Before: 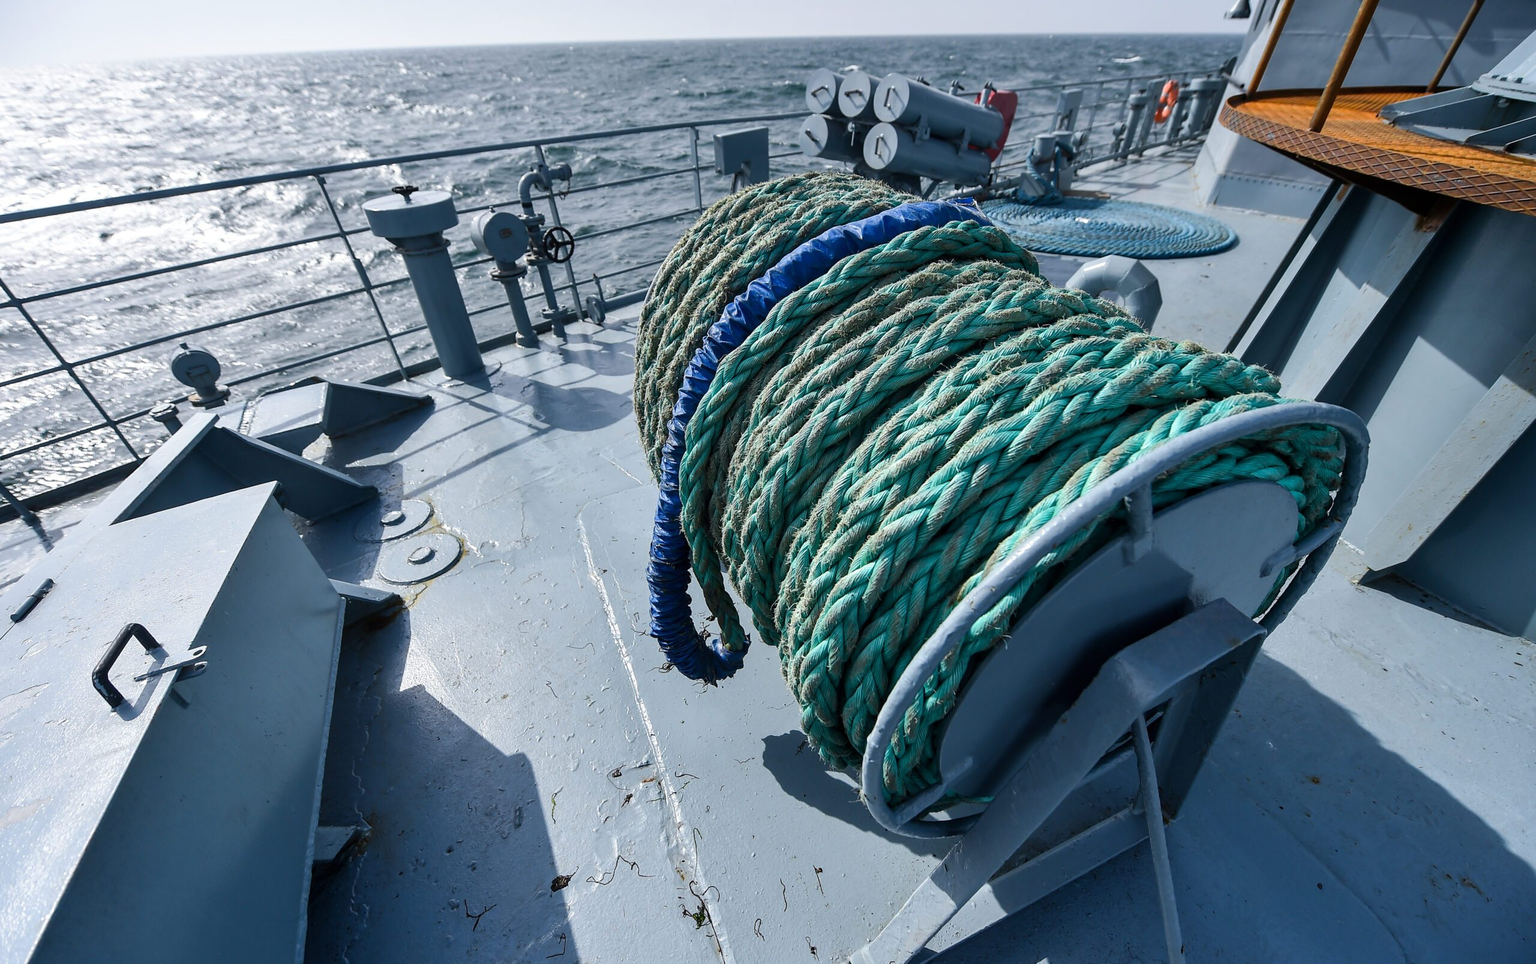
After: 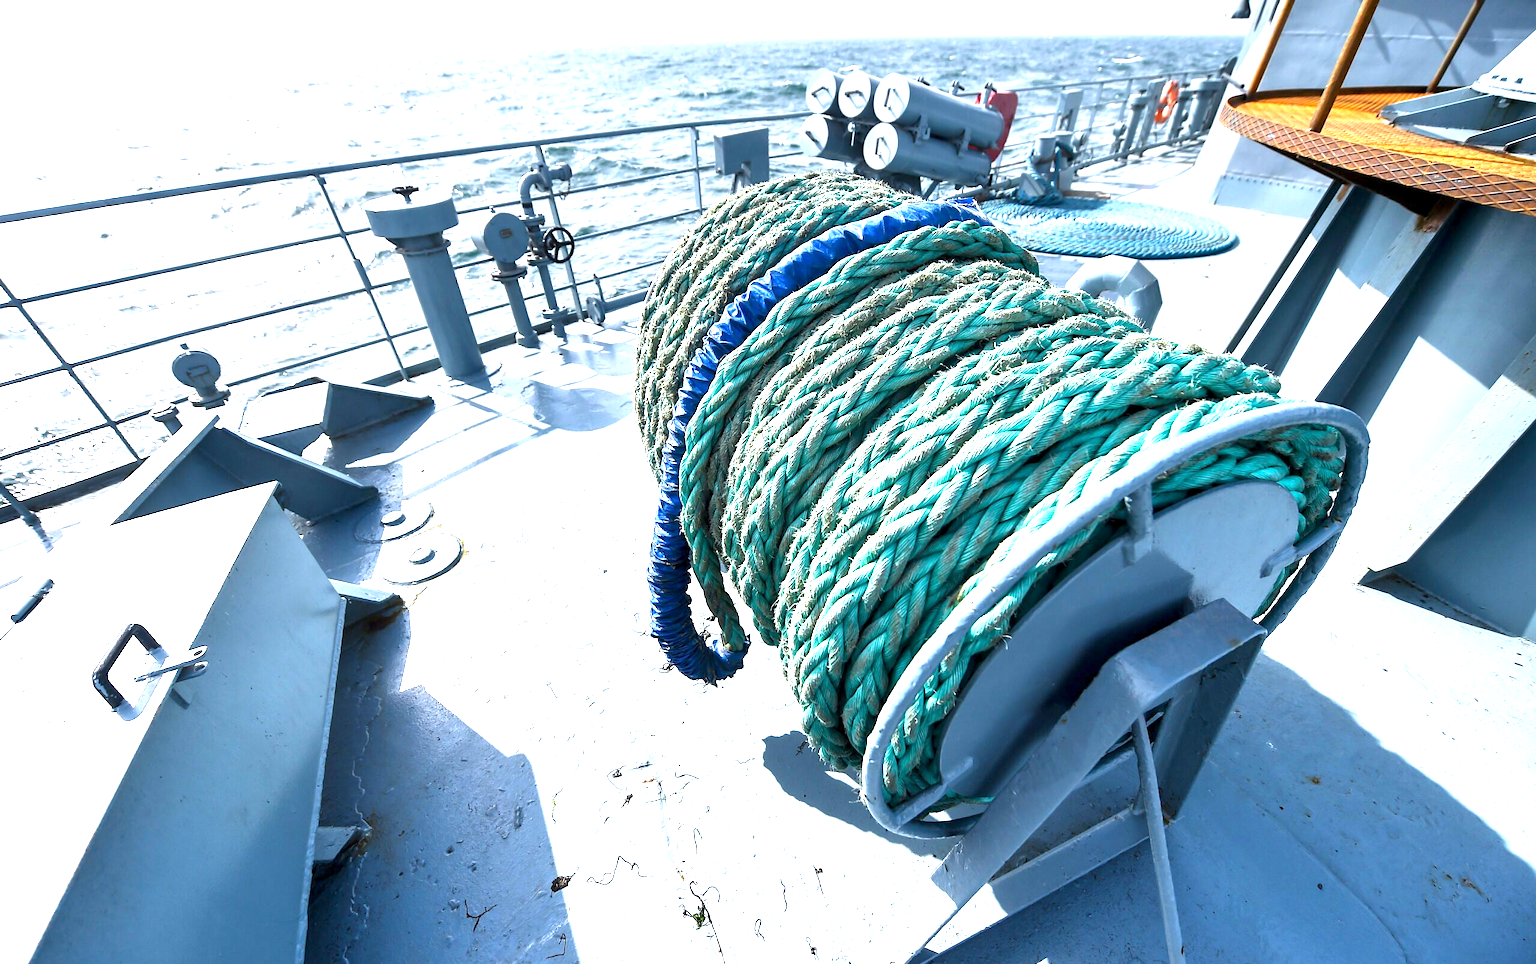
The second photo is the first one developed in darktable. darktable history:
exposure: black level correction 0.001, exposure 1.822 EV, compensate exposure bias true, compensate highlight preservation false
